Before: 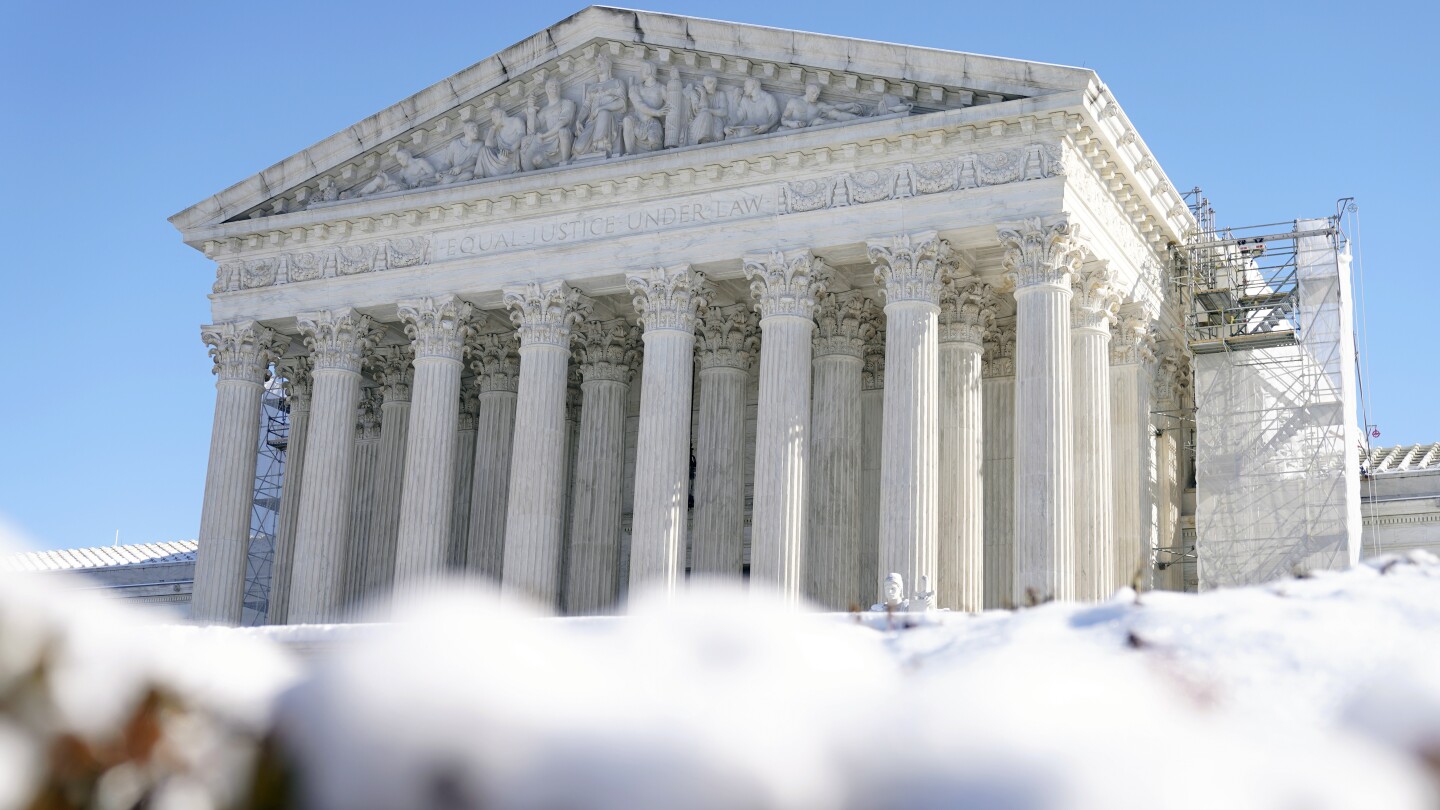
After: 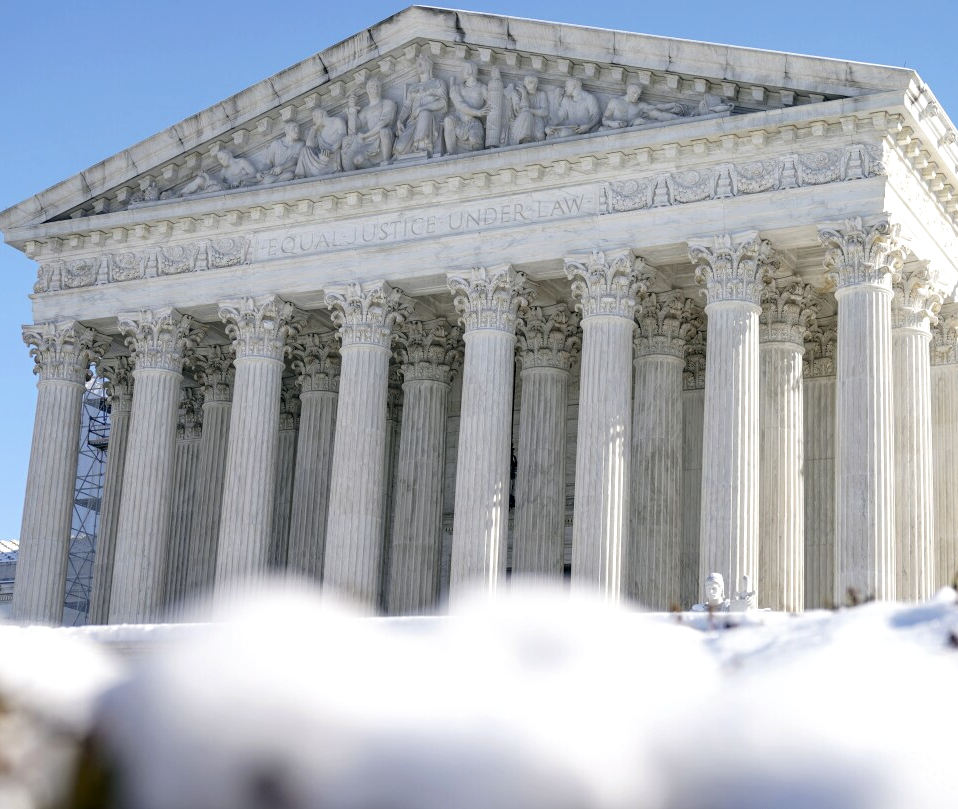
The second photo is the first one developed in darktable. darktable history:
crop and rotate: left 12.499%, right 20.932%
local contrast: on, module defaults
